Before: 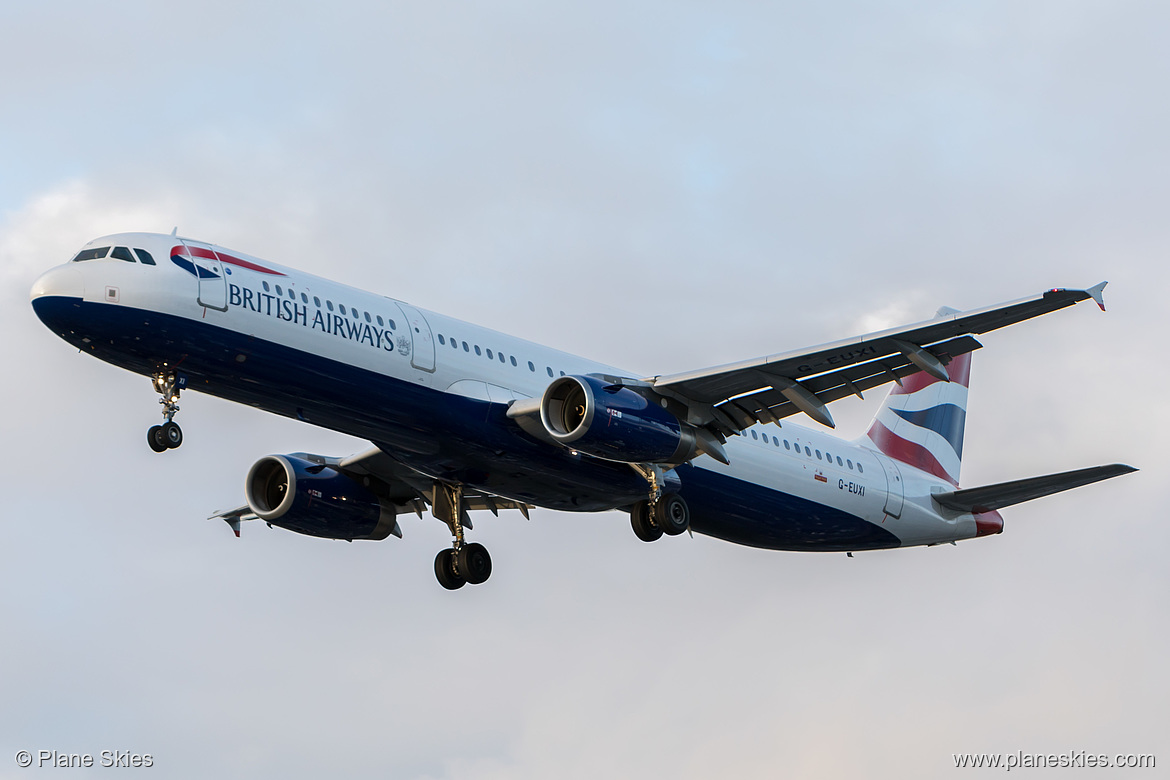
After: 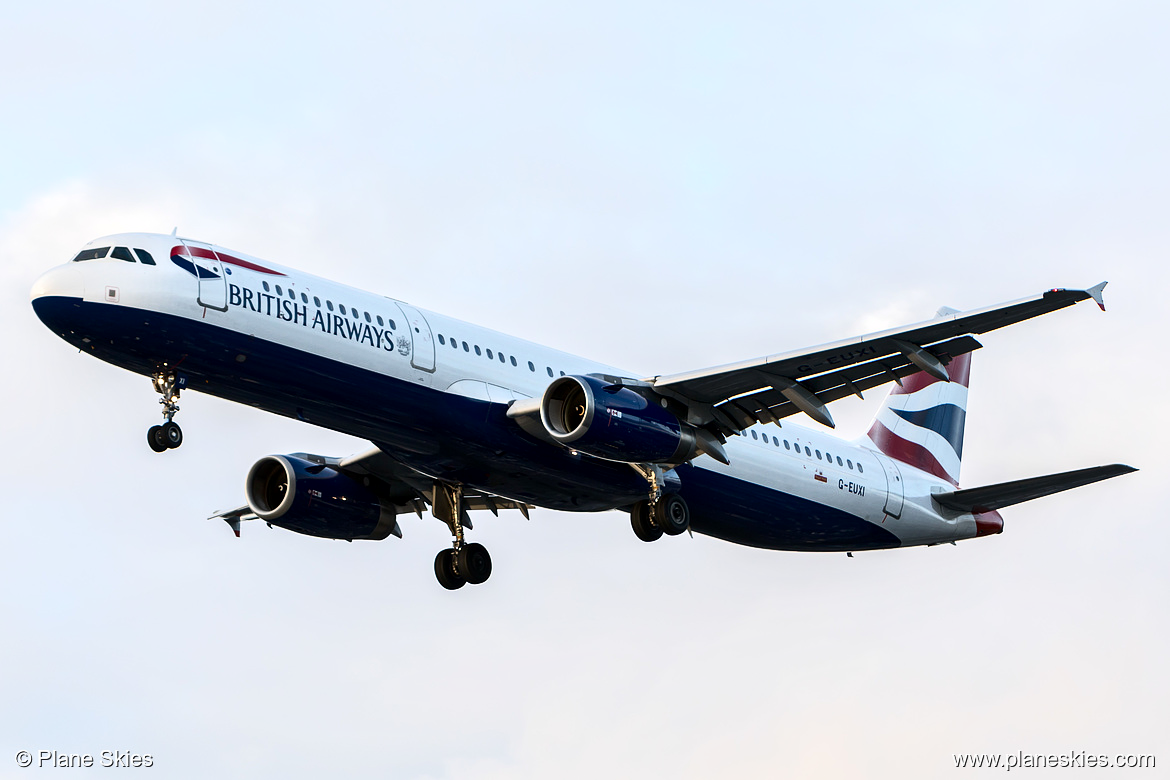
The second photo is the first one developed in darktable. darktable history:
local contrast: mode bilateral grid, contrast 19, coarseness 20, detail 150%, midtone range 0.2
contrast brightness saturation: contrast 0.371, brightness 0.111
